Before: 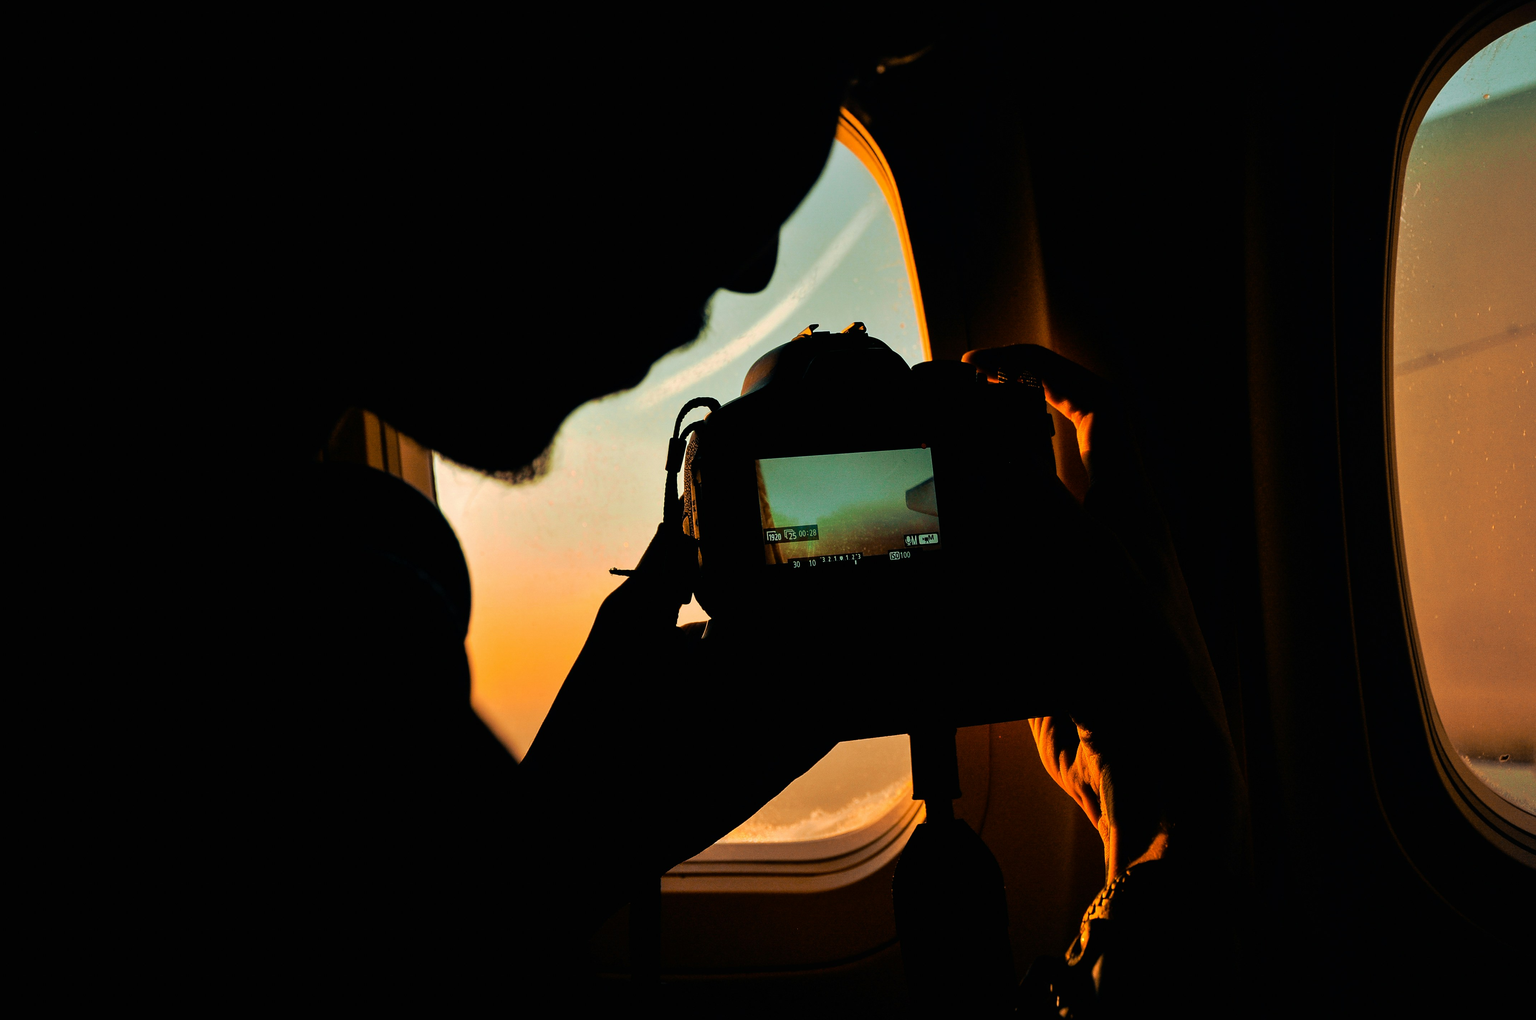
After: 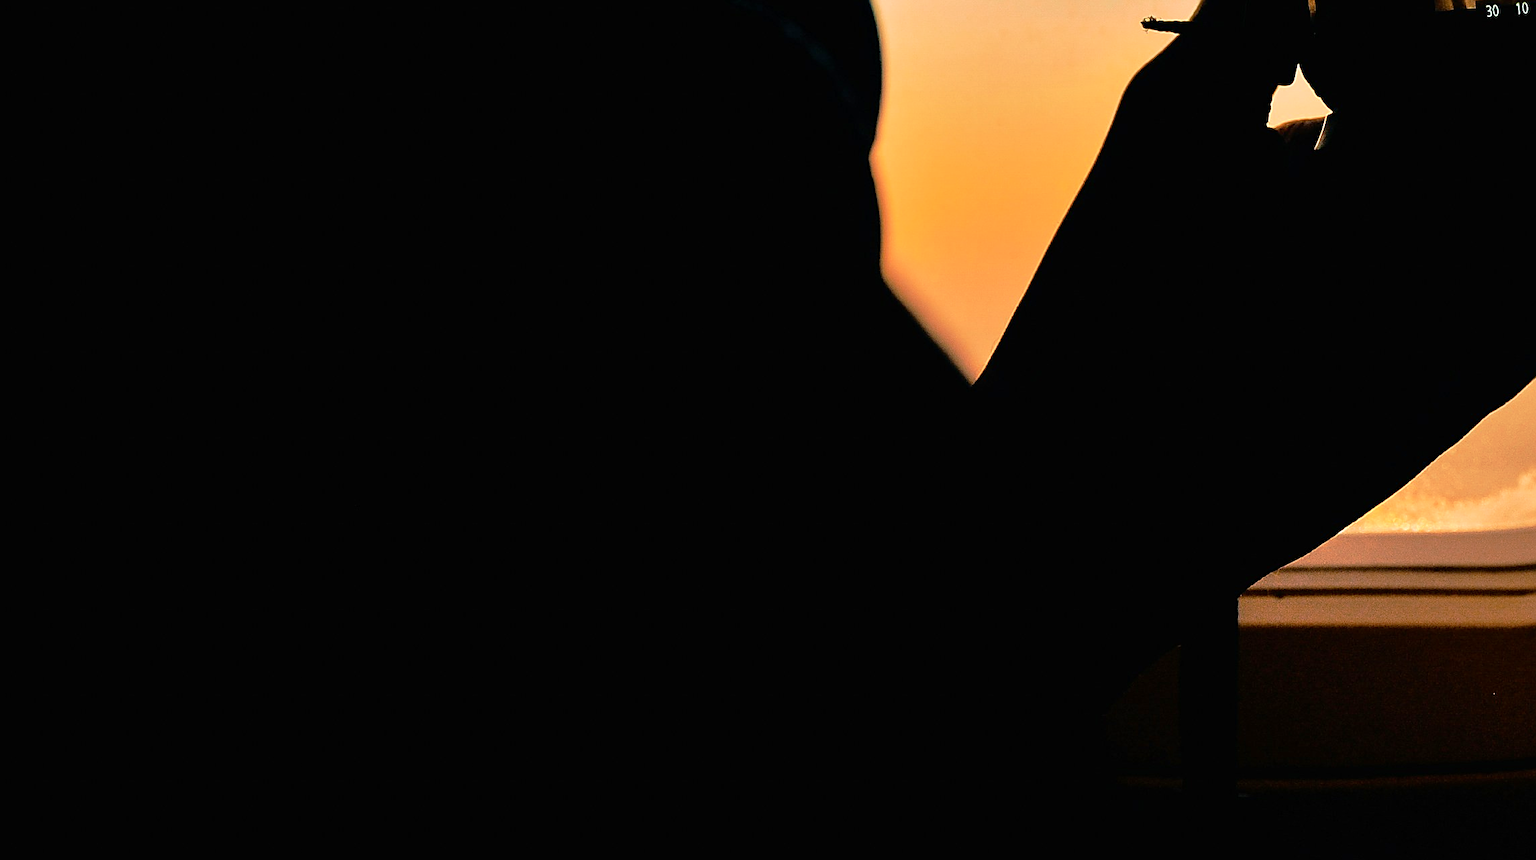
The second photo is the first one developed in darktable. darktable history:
crop and rotate: top 54.778%, right 46.61%, bottom 0.159%
sharpen: on, module defaults
tone equalizer: -7 EV 0.15 EV, -6 EV 0.6 EV, -5 EV 1.15 EV, -4 EV 1.33 EV, -3 EV 1.15 EV, -2 EV 0.6 EV, -1 EV 0.15 EV, mask exposure compensation -0.5 EV
velvia: strength 15%
tone curve: curves: ch0 [(0, 0) (0.003, 0.005) (0.011, 0.016) (0.025, 0.036) (0.044, 0.071) (0.069, 0.112) (0.1, 0.149) (0.136, 0.187) (0.177, 0.228) (0.224, 0.272) (0.277, 0.32) (0.335, 0.374) (0.399, 0.429) (0.468, 0.479) (0.543, 0.538) (0.623, 0.609) (0.709, 0.697) (0.801, 0.789) (0.898, 0.876) (1, 1)], preserve colors none
